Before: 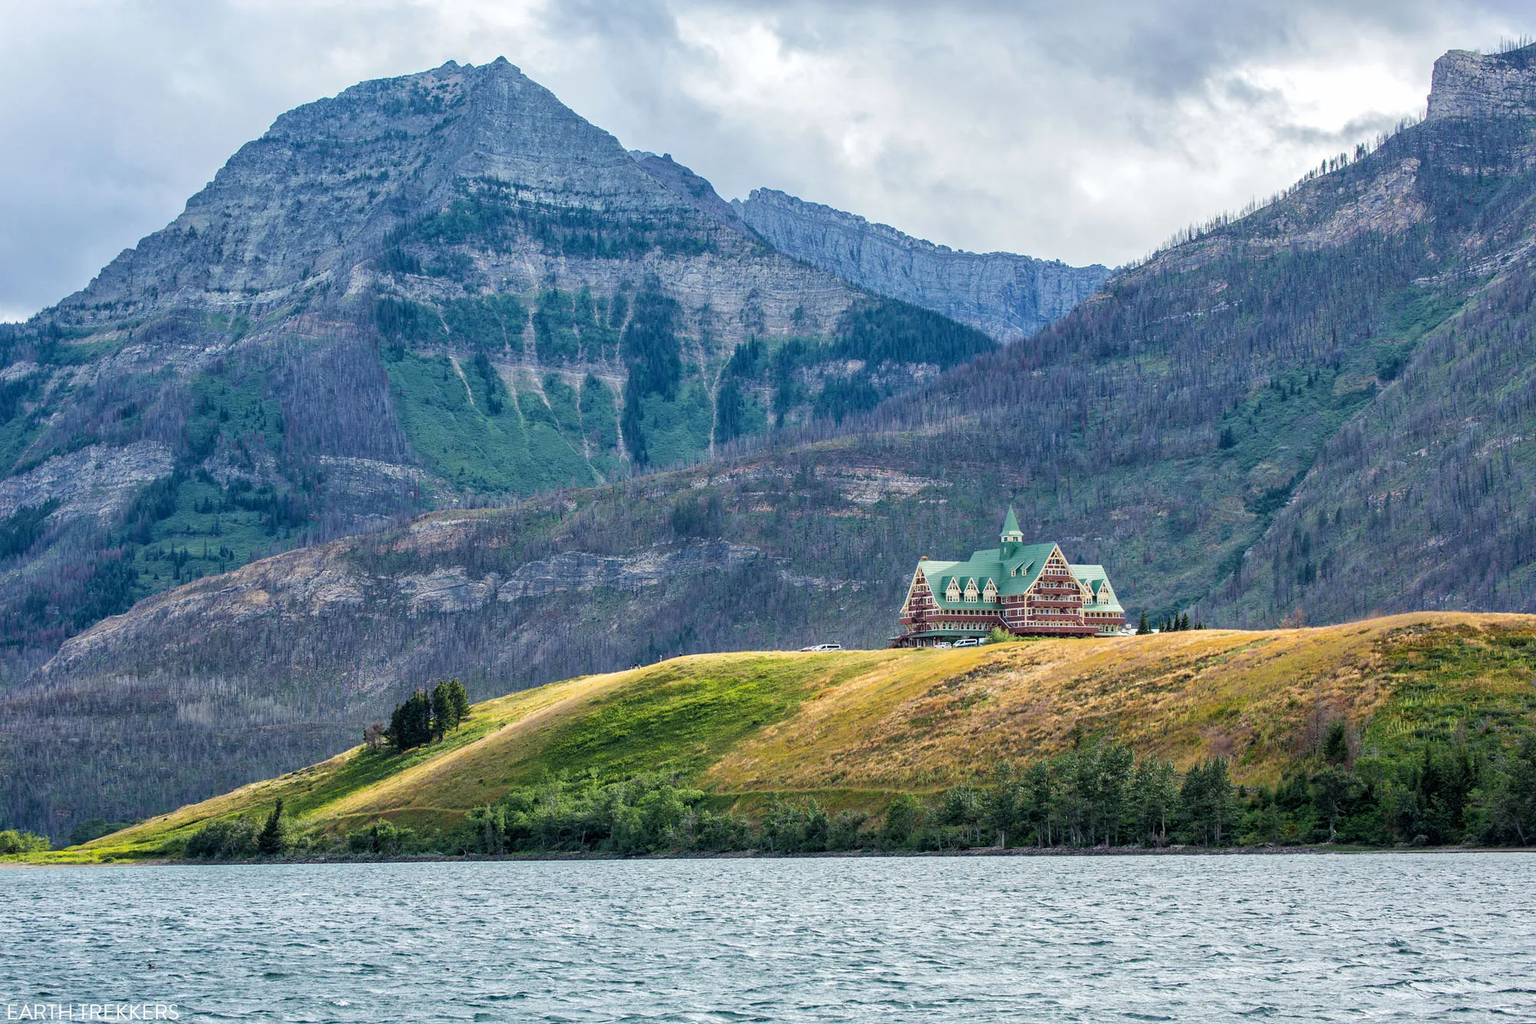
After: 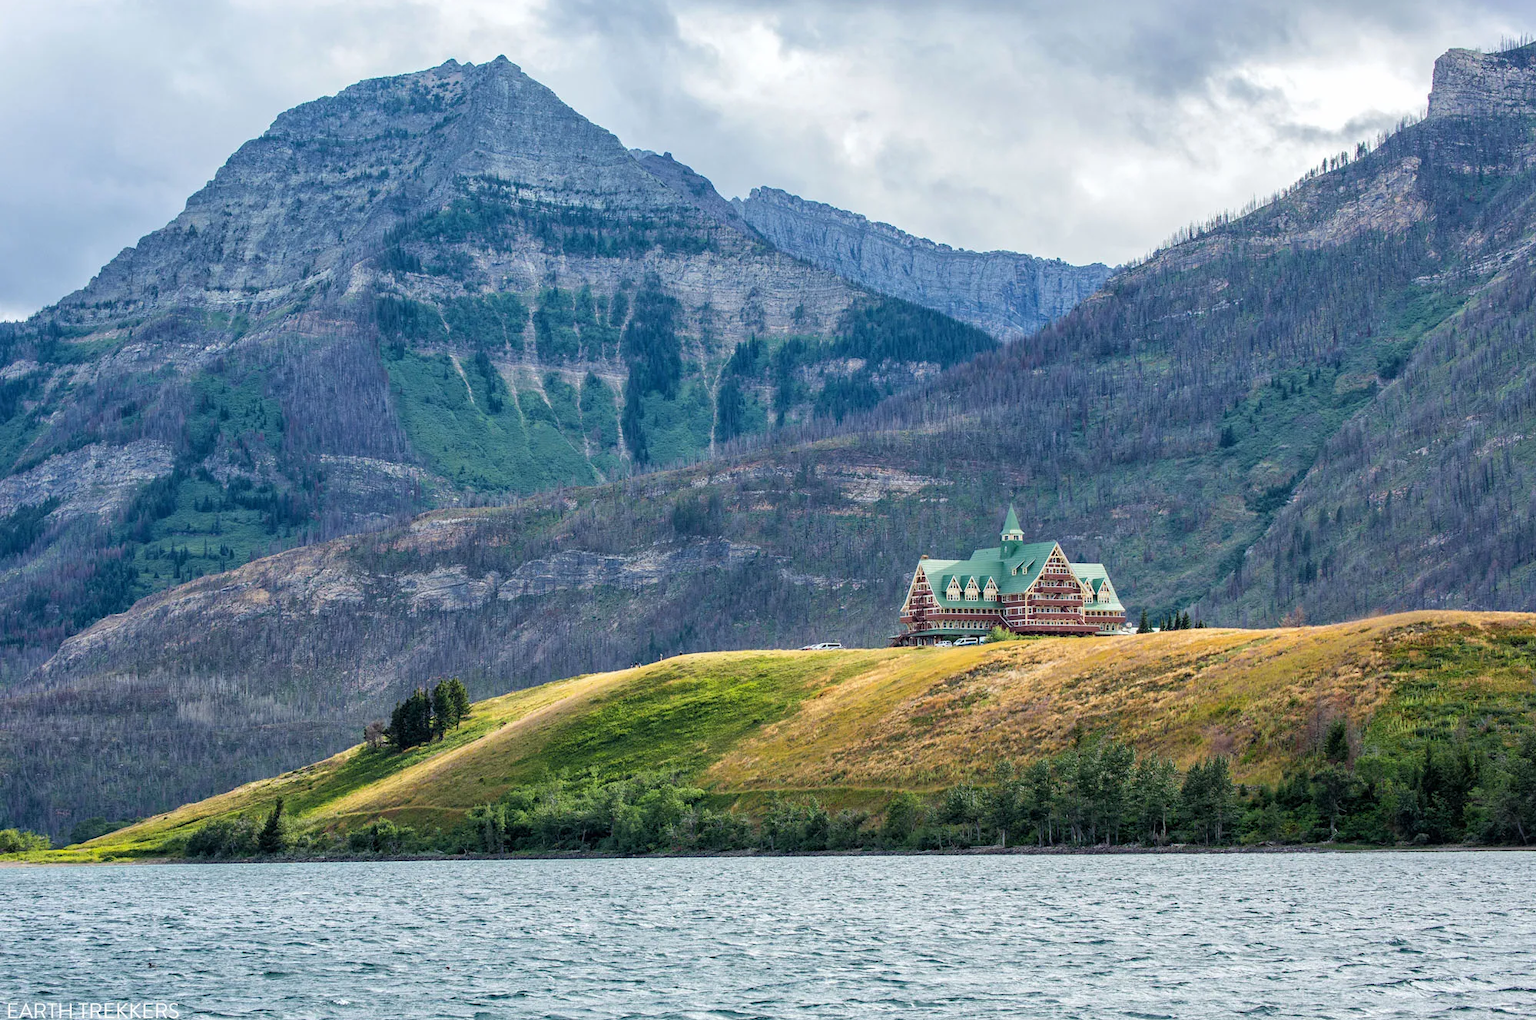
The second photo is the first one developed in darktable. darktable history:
crop: top 0.22%, bottom 0.141%
